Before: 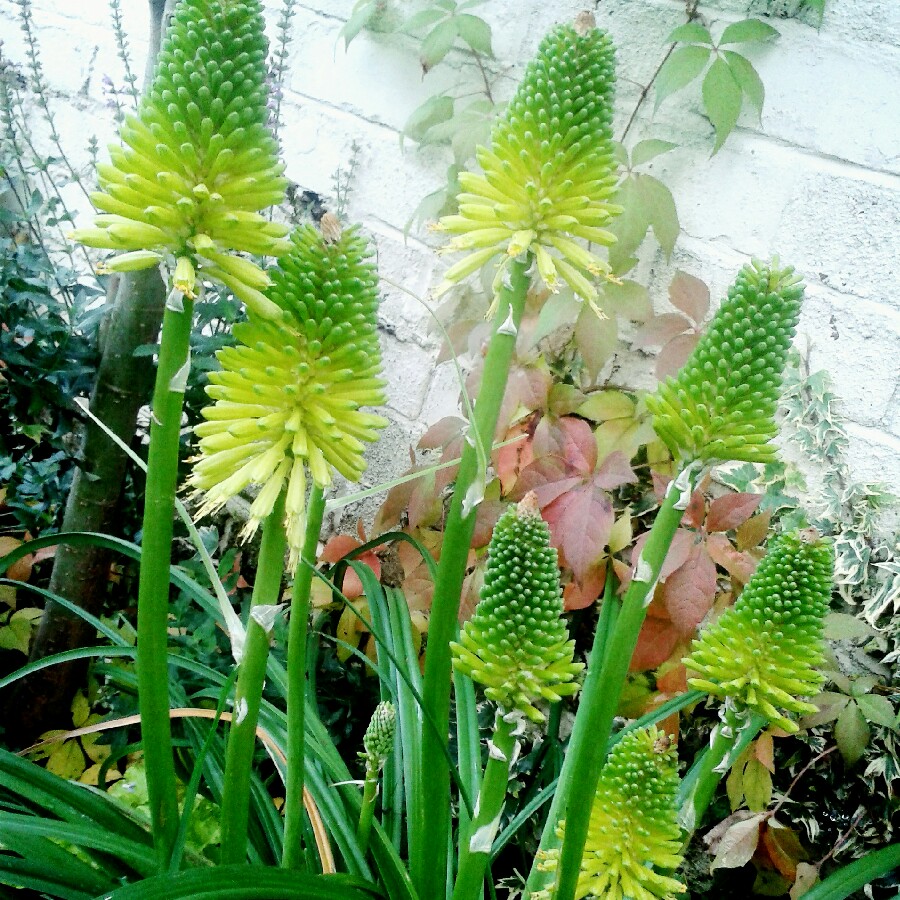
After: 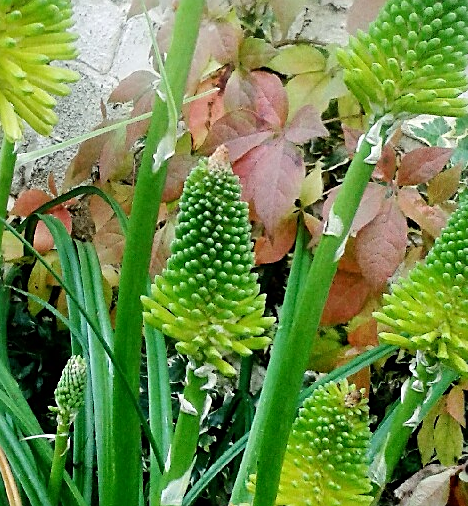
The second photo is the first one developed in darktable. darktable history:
crop: left 34.426%, top 38.492%, right 13.534%, bottom 5.242%
sharpen: on, module defaults
